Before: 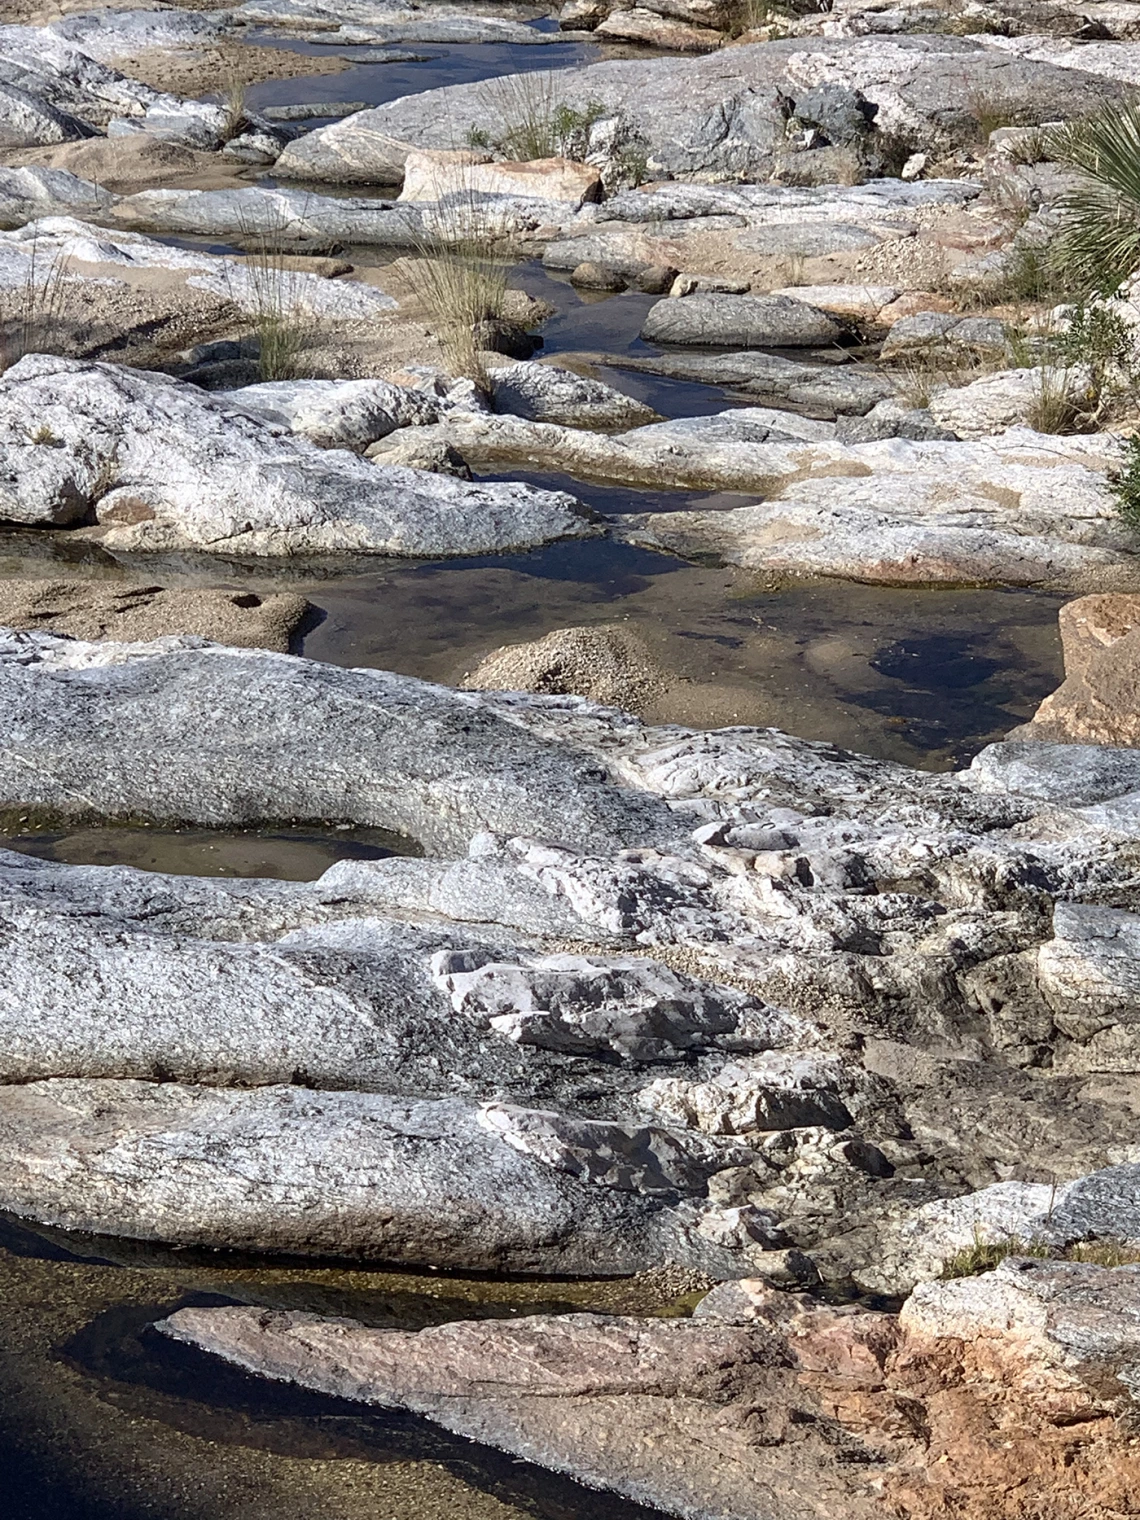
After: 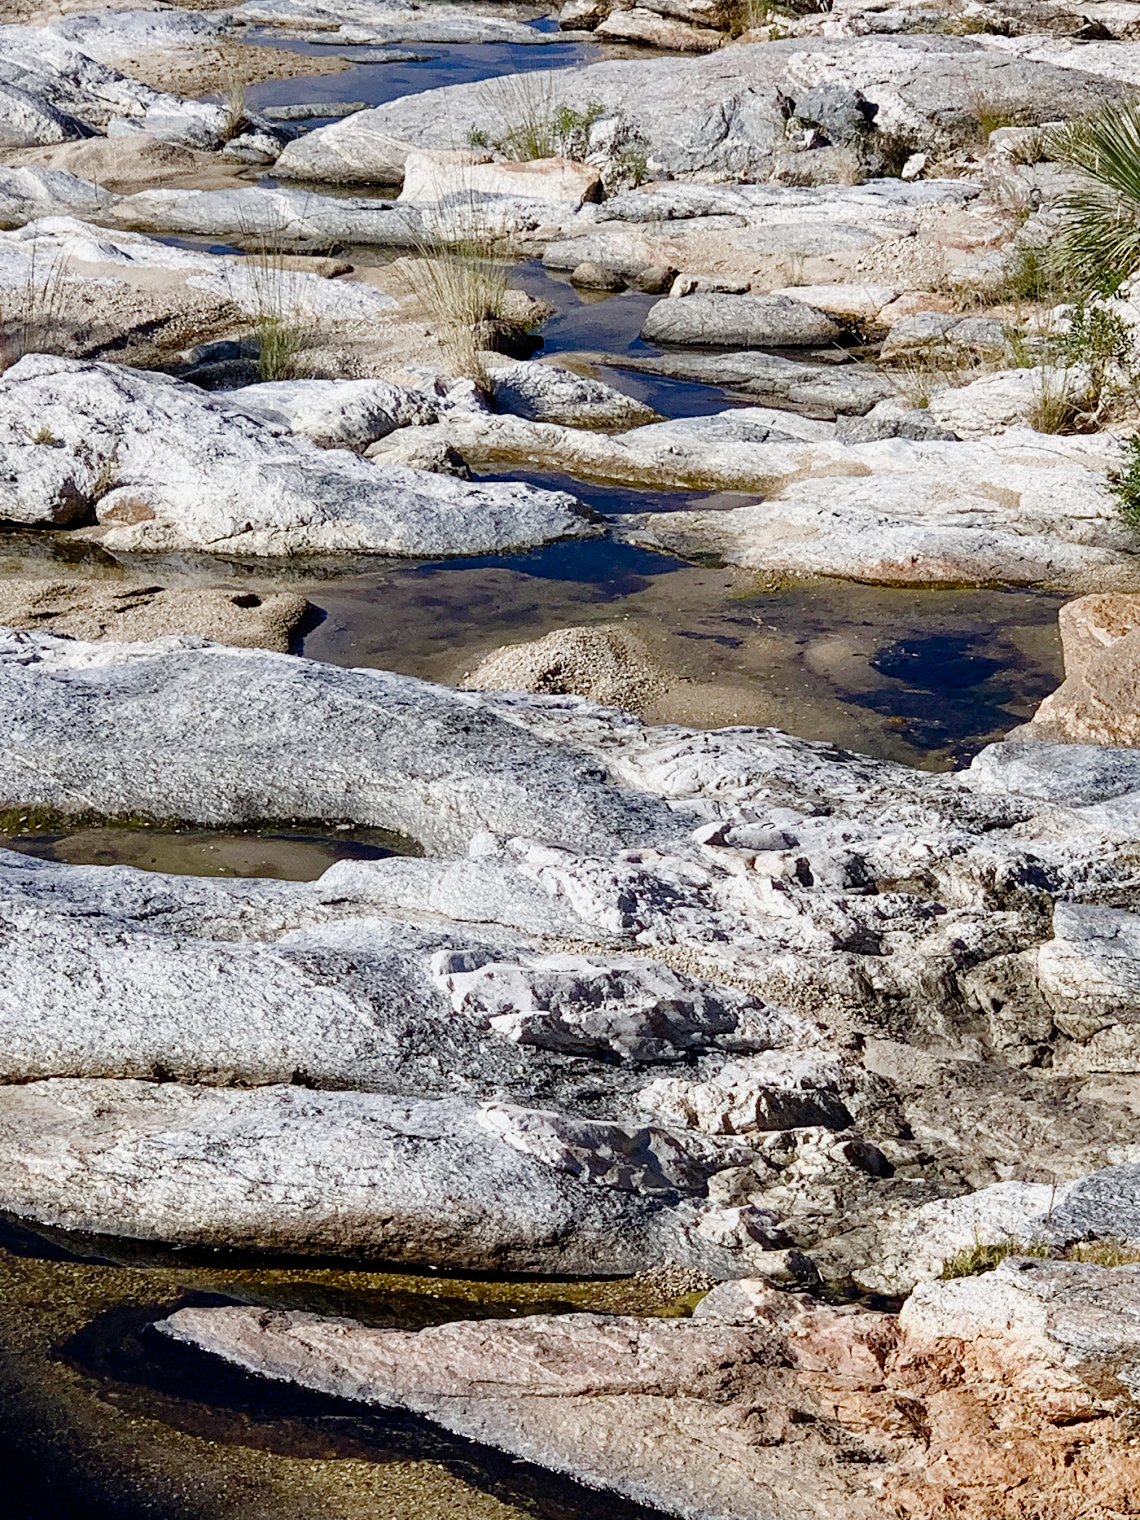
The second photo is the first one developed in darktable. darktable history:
color balance rgb: perceptual saturation grading › global saturation 20%, perceptual saturation grading › highlights -49.669%, perceptual saturation grading › shadows 25.517%, global vibrance 5.566%
tone curve: curves: ch0 [(0.017, 0) (0.122, 0.046) (0.295, 0.297) (0.449, 0.505) (0.559, 0.629) (0.729, 0.796) (0.879, 0.898) (1, 0.97)]; ch1 [(0, 0) (0.393, 0.4) (0.447, 0.447) (0.485, 0.497) (0.522, 0.503) (0.539, 0.52) (0.606, 0.6) (0.696, 0.679) (1, 1)]; ch2 [(0, 0) (0.369, 0.388) (0.449, 0.431) (0.499, 0.501) (0.516, 0.536) (0.604, 0.599) (0.741, 0.763) (1, 1)], preserve colors none
